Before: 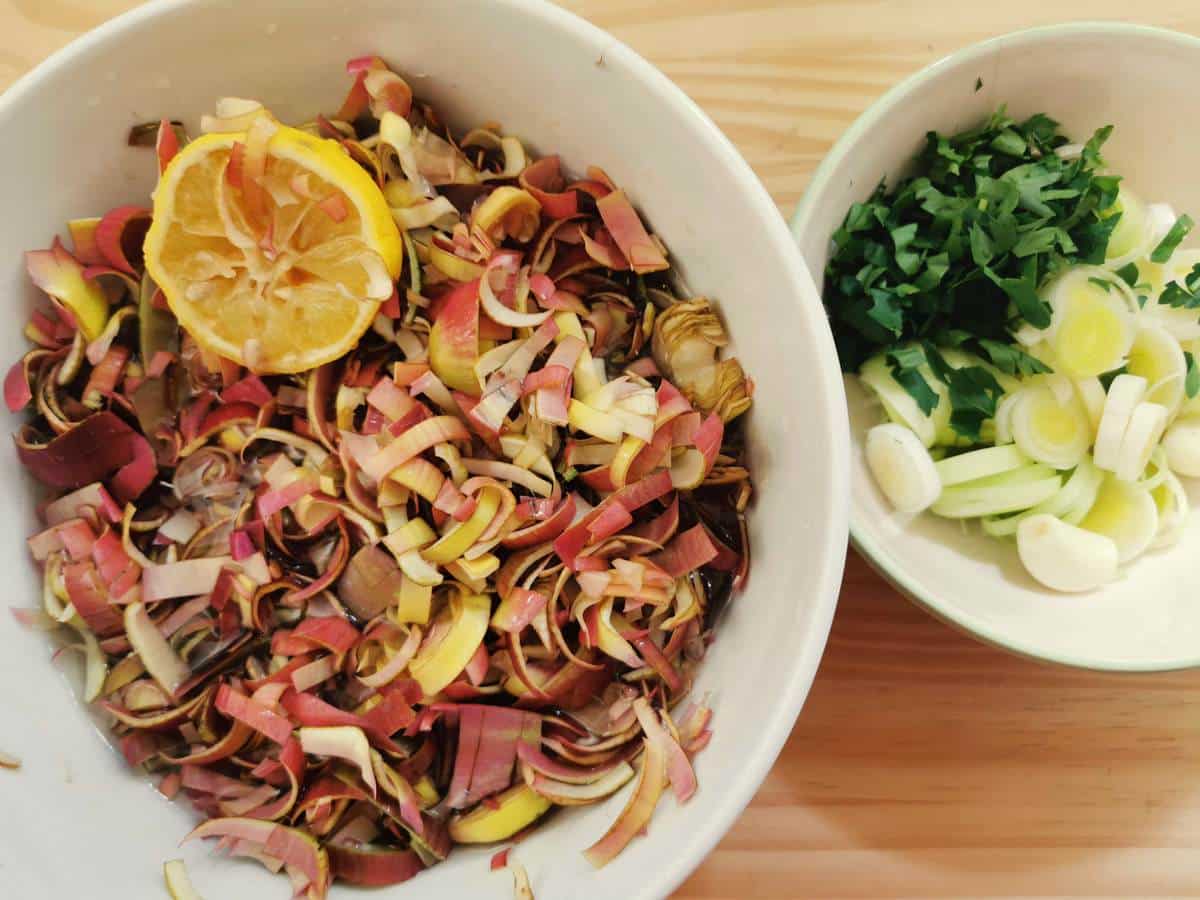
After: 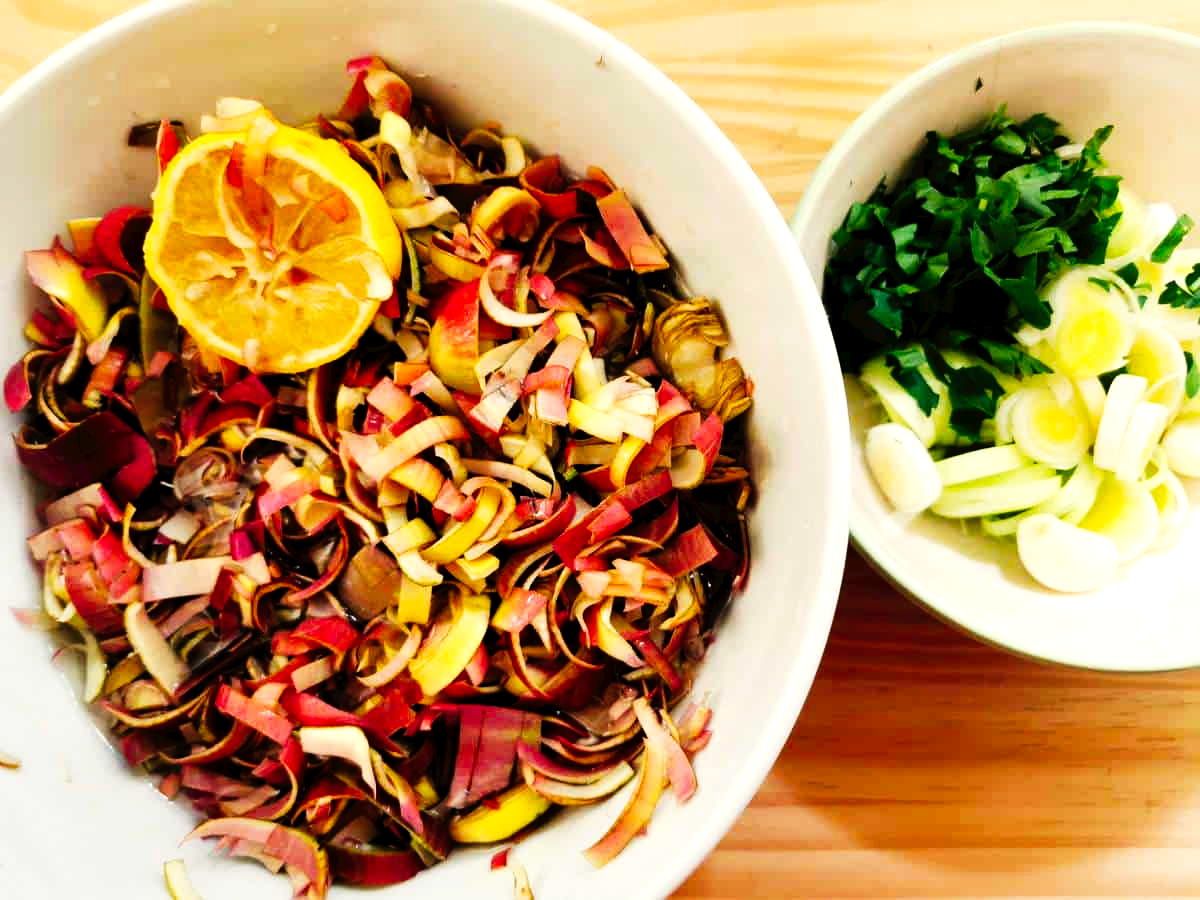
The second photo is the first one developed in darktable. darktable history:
tone curve: curves: ch0 [(0, 0) (0.003, 0.025) (0.011, 0.025) (0.025, 0.025) (0.044, 0.026) (0.069, 0.033) (0.1, 0.053) (0.136, 0.078) (0.177, 0.108) (0.224, 0.153) (0.277, 0.213) (0.335, 0.286) (0.399, 0.372) (0.468, 0.467) (0.543, 0.565) (0.623, 0.675) (0.709, 0.775) (0.801, 0.863) (0.898, 0.936) (1, 1)], preserve colors none
color balance: lift [0.991, 1, 1, 1], gamma [0.996, 1, 1, 1], input saturation 98.52%, contrast 20.34%, output saturation 103.72%
